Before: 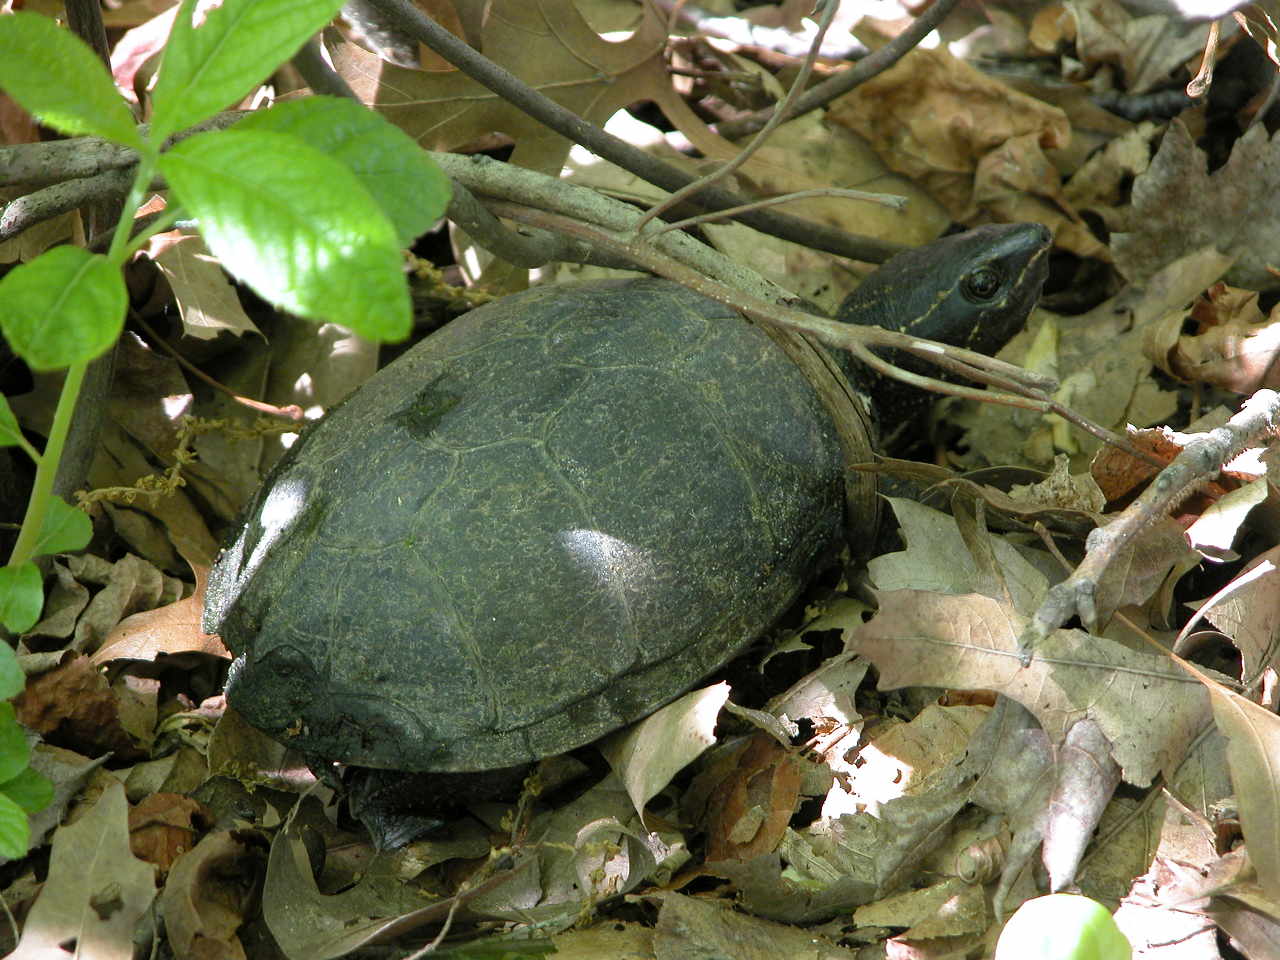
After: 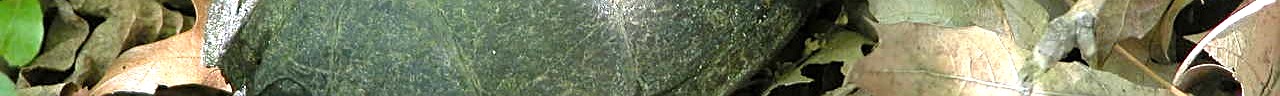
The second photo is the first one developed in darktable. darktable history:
exposure: exposure 0.6 EV, compensate highlight preservation false
crop and rotate: top 59.084%, bottom 30.916%
sharpen: on, module defaults
